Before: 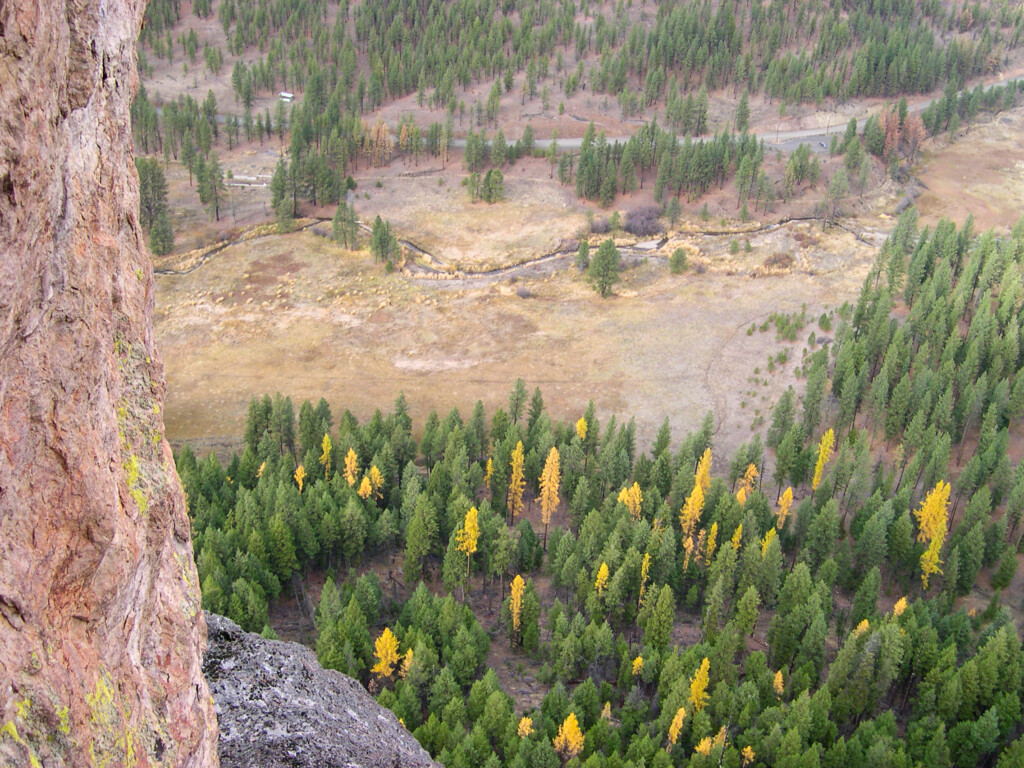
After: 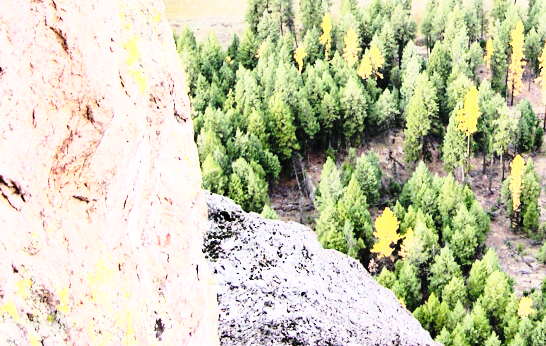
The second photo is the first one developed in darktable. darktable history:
white balance: emerald 1
crop and rotate: top 54.778%, right 46.61%, bottom 0.159%
base curve: curves: ch0 [(0, 0) (0.028, 0.03) (0.121, 0.232) (0.46, 0.748) (0.859, 0.968) (1, 1)], preserve colors none
rgb curve: curves: ch0 [(0, 0) (0.21, 0.15) (0.24, 0.21) (0.5, 0.75) (0.75, 0.96) (0.89, 0.99) (1, 1)]; ch1 [(0, 0.02) (0.21, 0.13) (0.25, 0.2) (0.5, 0.67) (0.75, 0.9) (0.89, 0.97) (1, 1)]; ch2 [(0, 0.02) (0.21, 0.13) (0.25, 0.2) (0.5, 0.67) (0.75, 0.9) (0.89, 0.97) (1, 1)], compensate middle gray true
contrast brightness saturation: saturation -0.05
